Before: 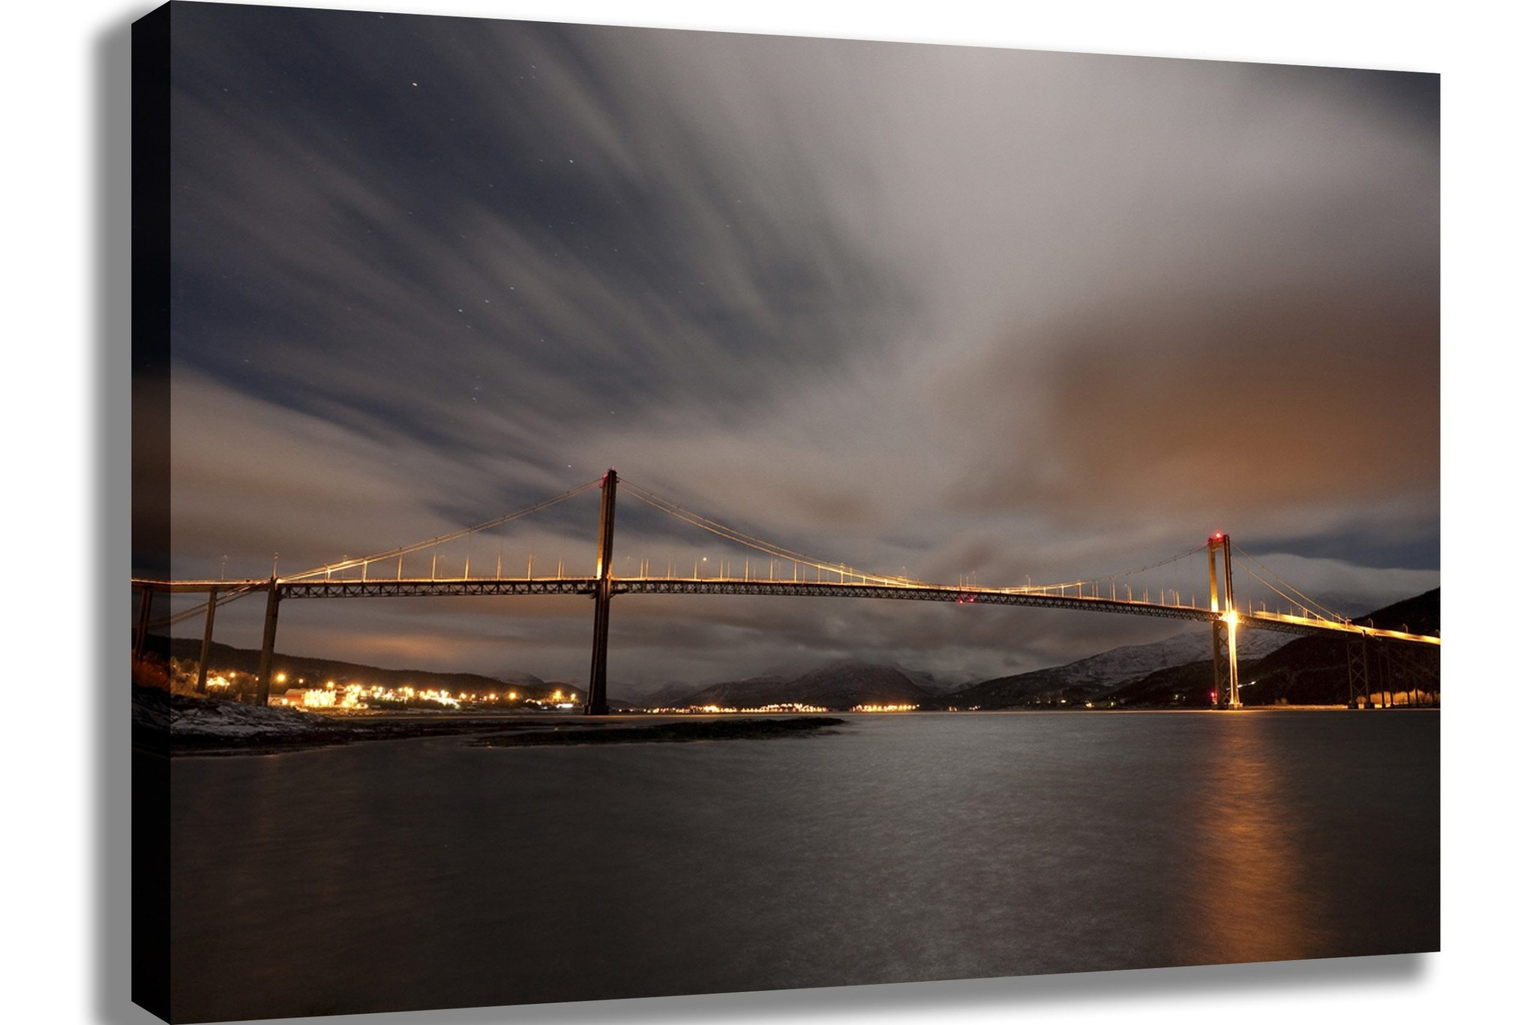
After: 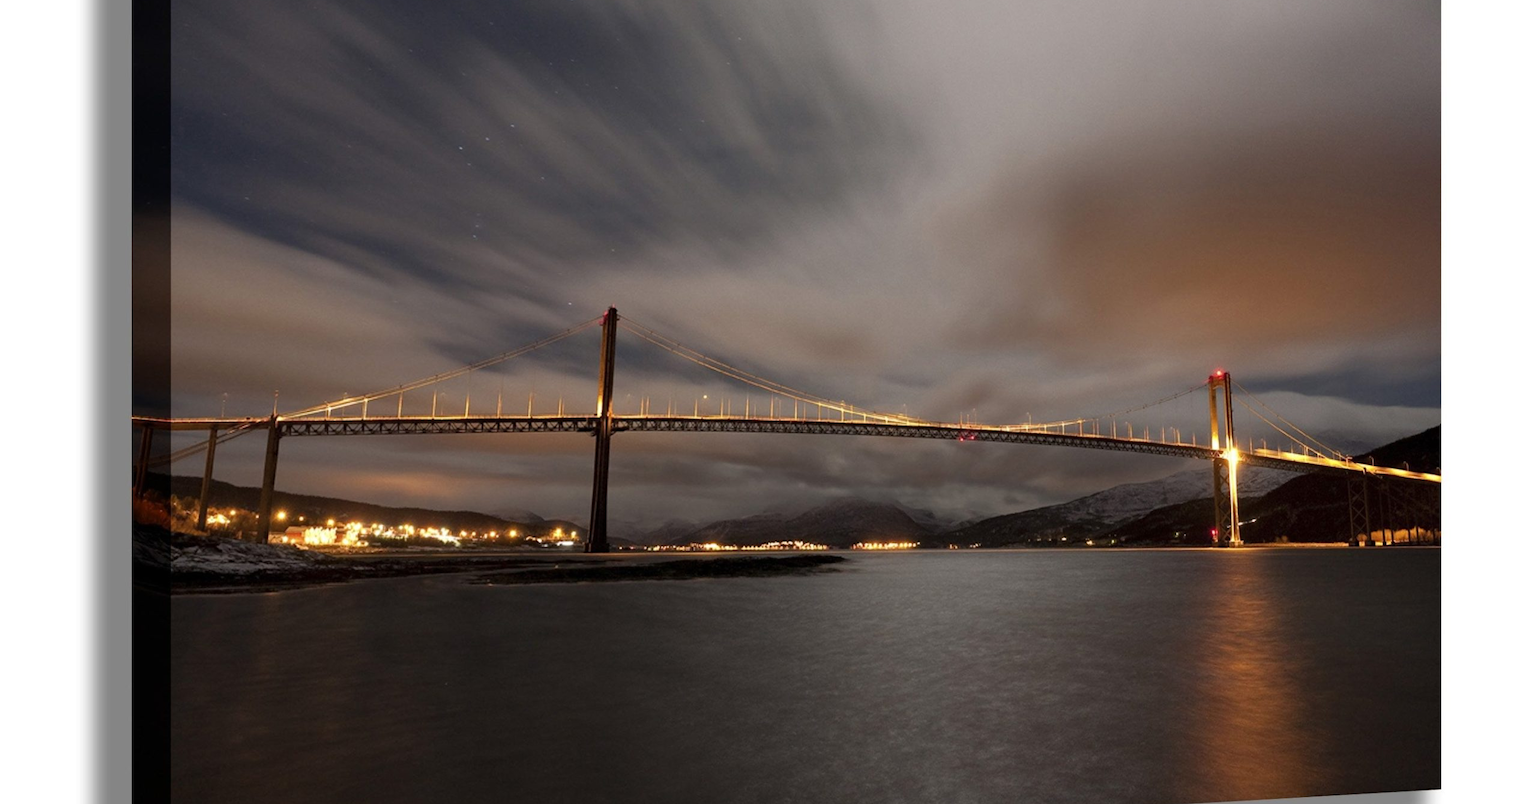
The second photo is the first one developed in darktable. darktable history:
crop and rotate: top 15.948%, bottom 5.519%
